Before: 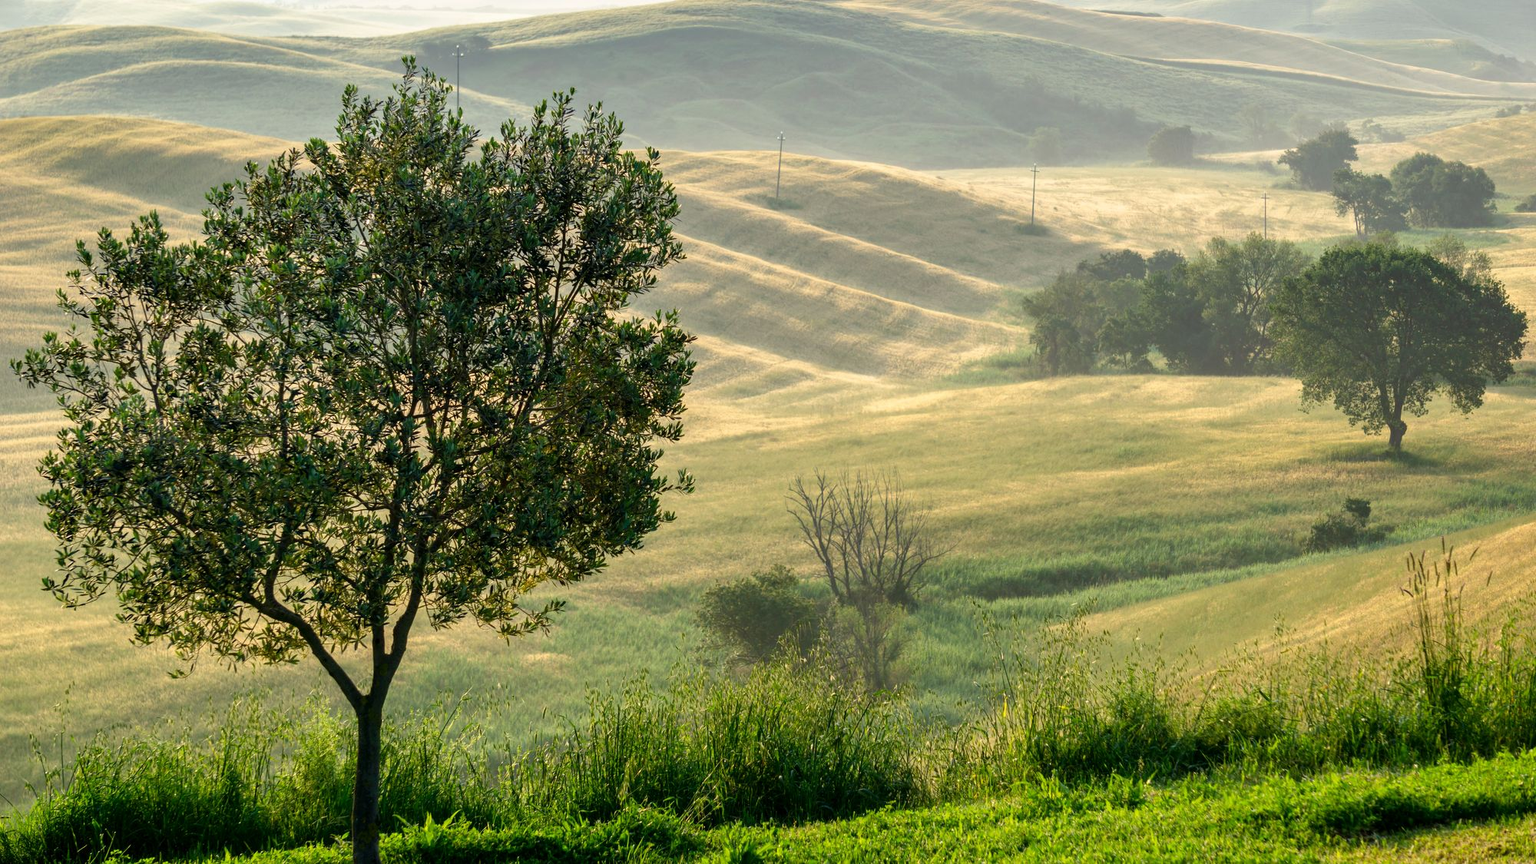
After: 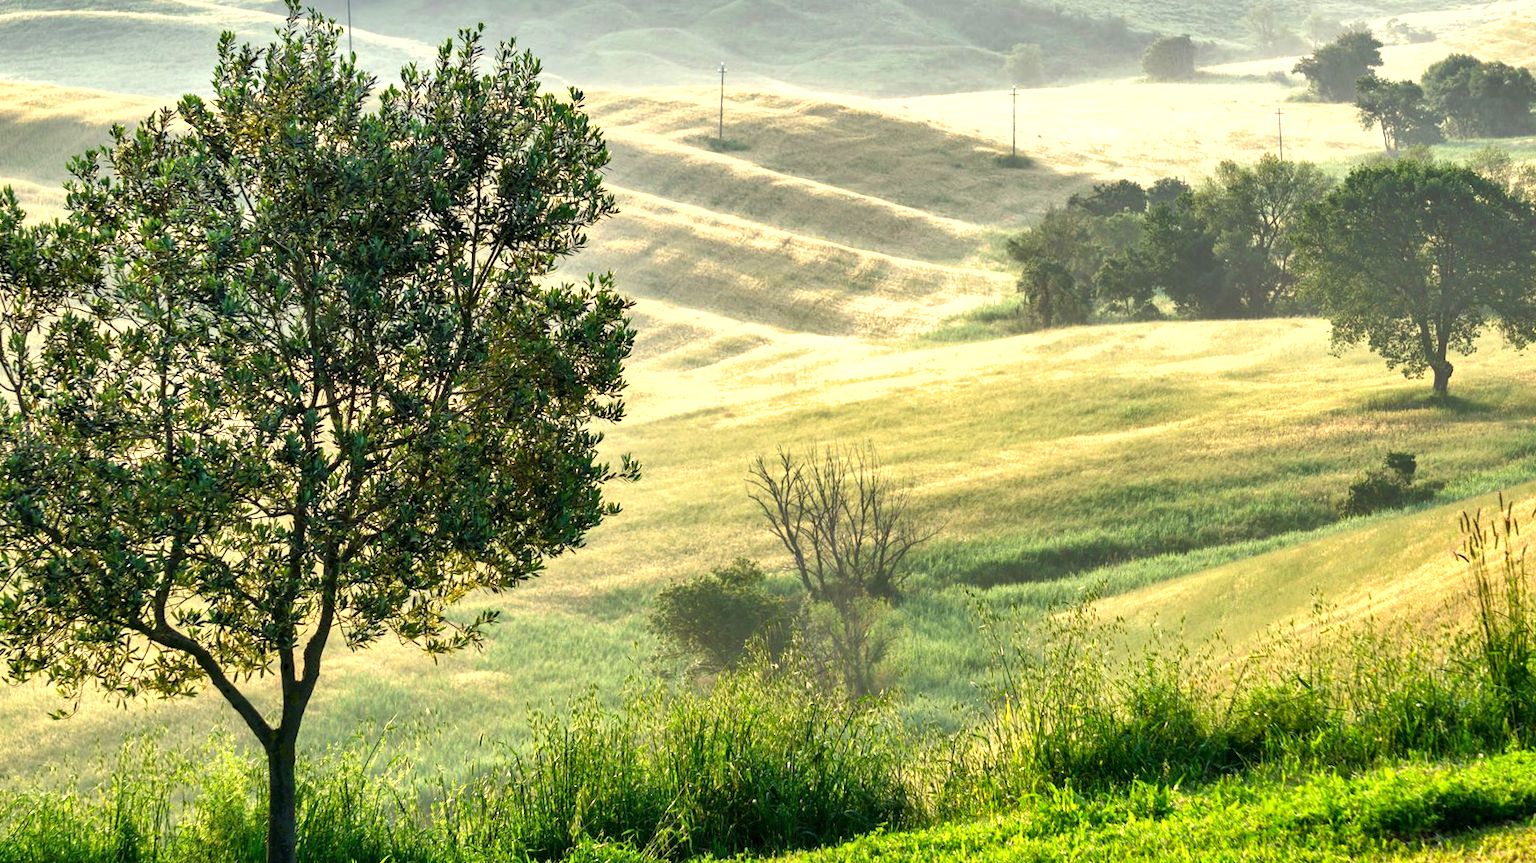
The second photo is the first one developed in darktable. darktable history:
crop and rotate: angle 2.6°, left 5.729%, top 5.704%
exposure: black level correction 0, exposure 0.894 EV, compensate exposure bias true, compensate highlight preservation false
shadows and highlights: soften with gaussian
